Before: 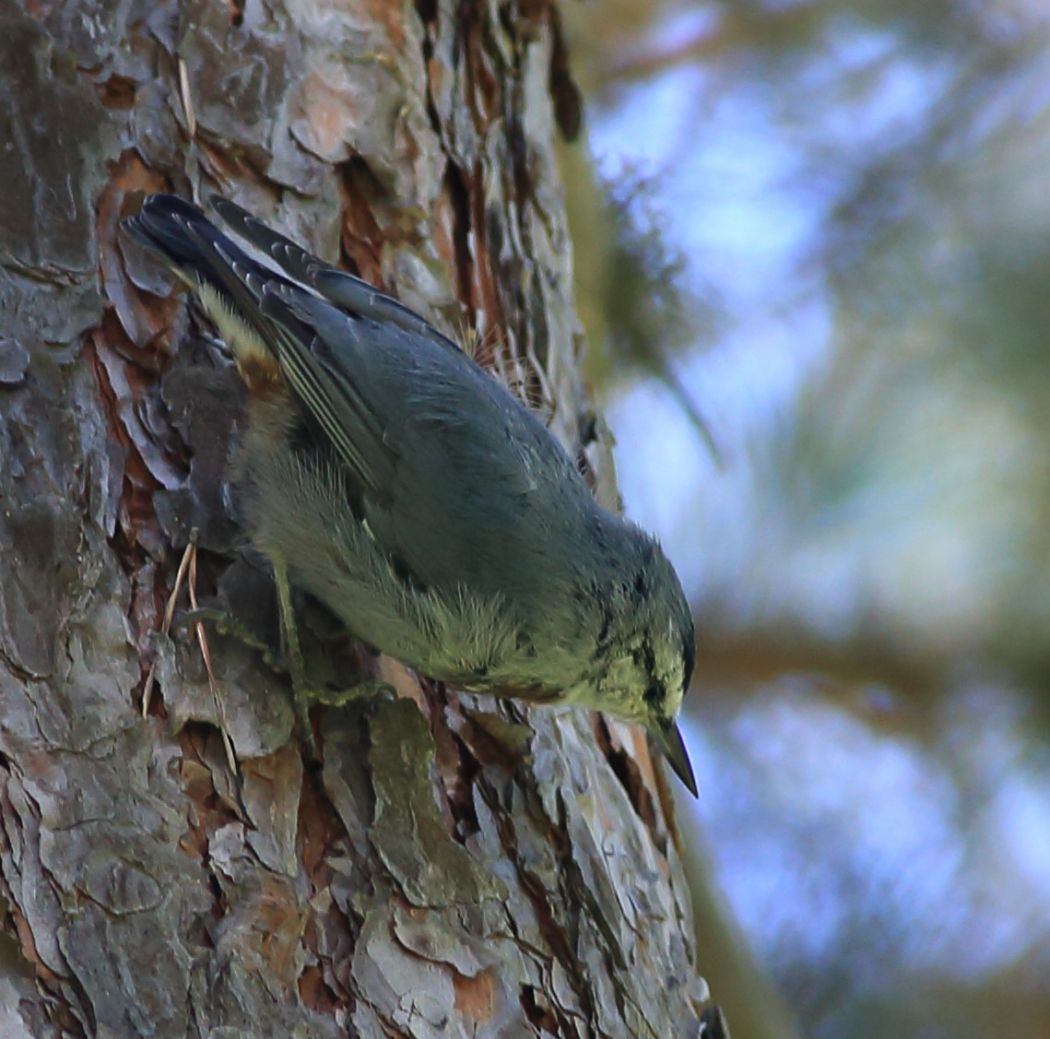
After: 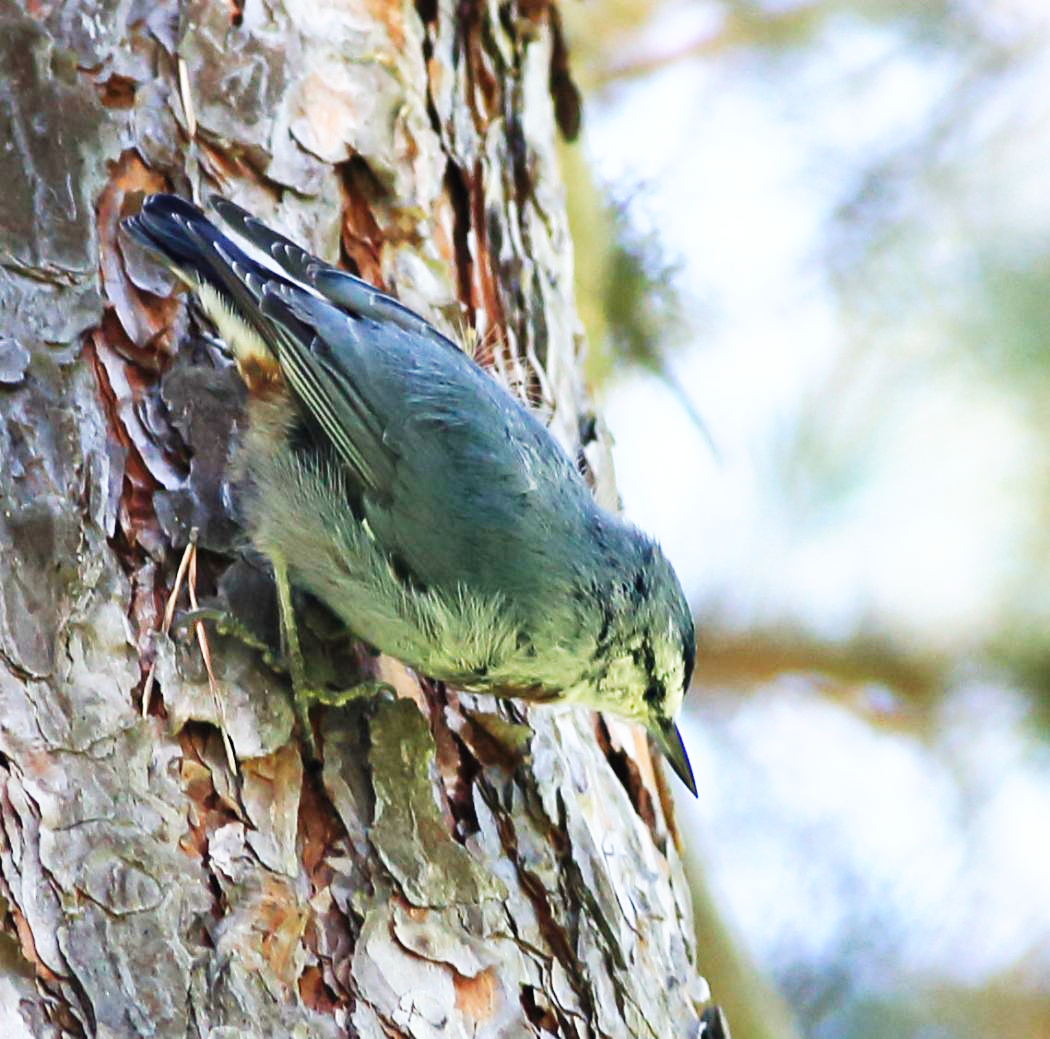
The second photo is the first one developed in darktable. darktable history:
base curve: curves: ch0 [(0, 0) (0.007, 0.004) (0.027, 0.03) (0.046, 0.07) (0.207, 0.54) (0.442, 0.872) (0.673, 0.972) (1, 1)], preserve colors none
exposure: black level correction 0, exposure 0.5 EV, compensate exposure bias true, compensate highlight preservation false
